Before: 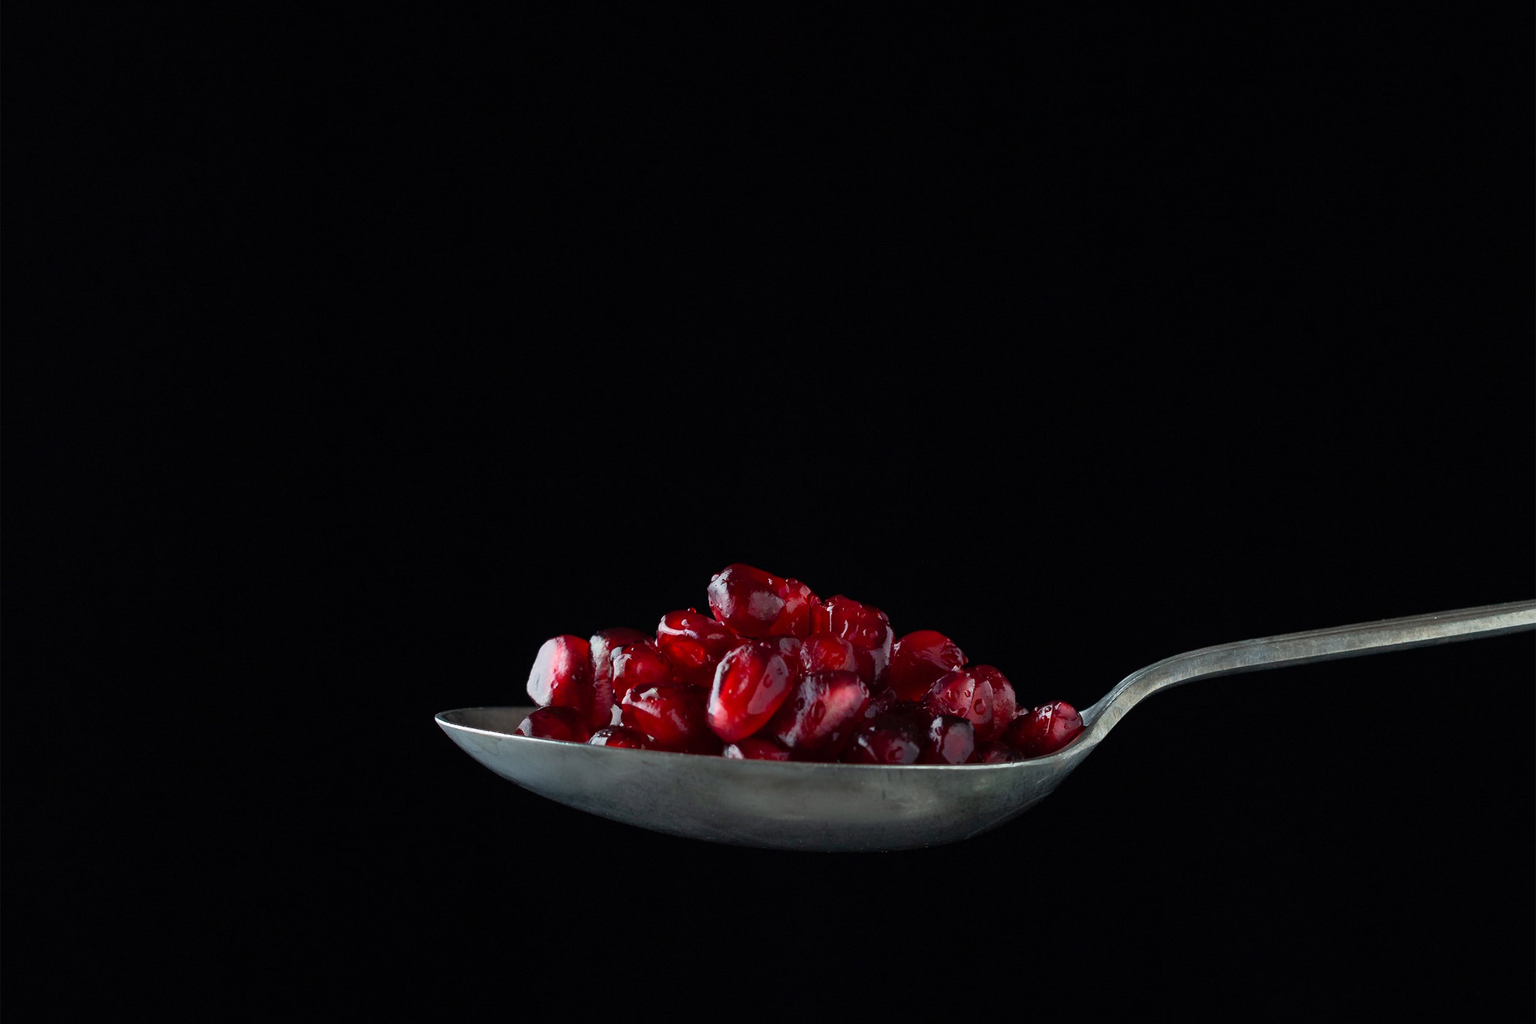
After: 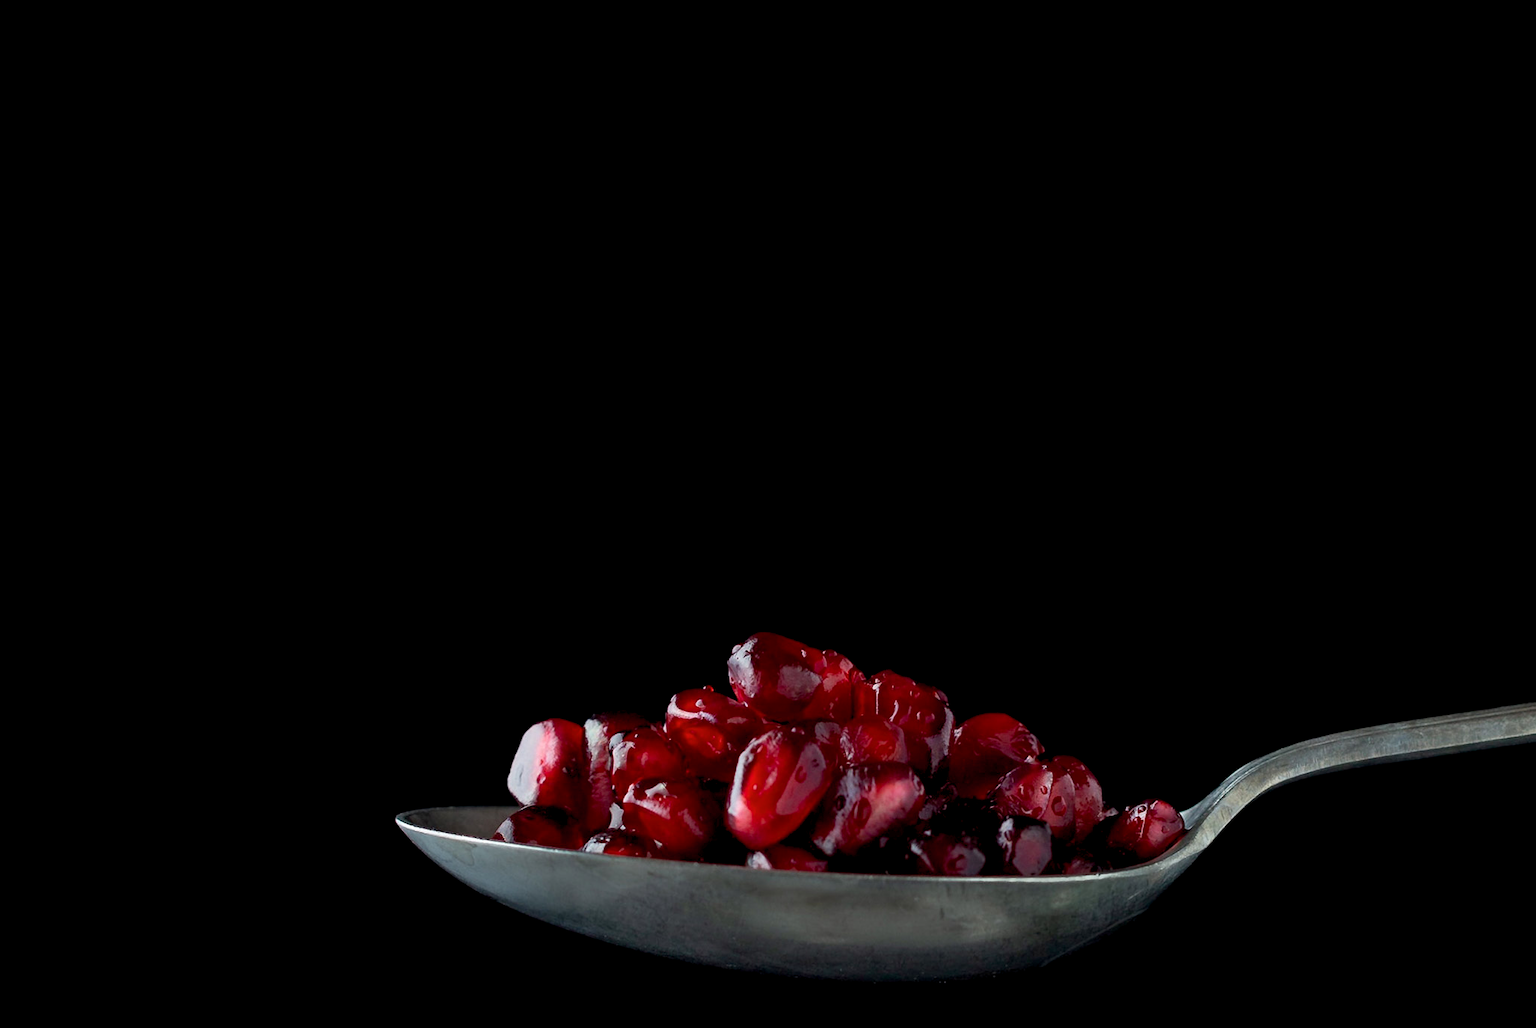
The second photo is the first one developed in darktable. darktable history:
crop and rotate: left 7.213%, top 4.407%, right 10.603%, bottom 13.003%
color balance rgb: global offset › luminance -0.498%, perceptual saturation grading › global saturation 0.317%, global vibrance 10.007%
